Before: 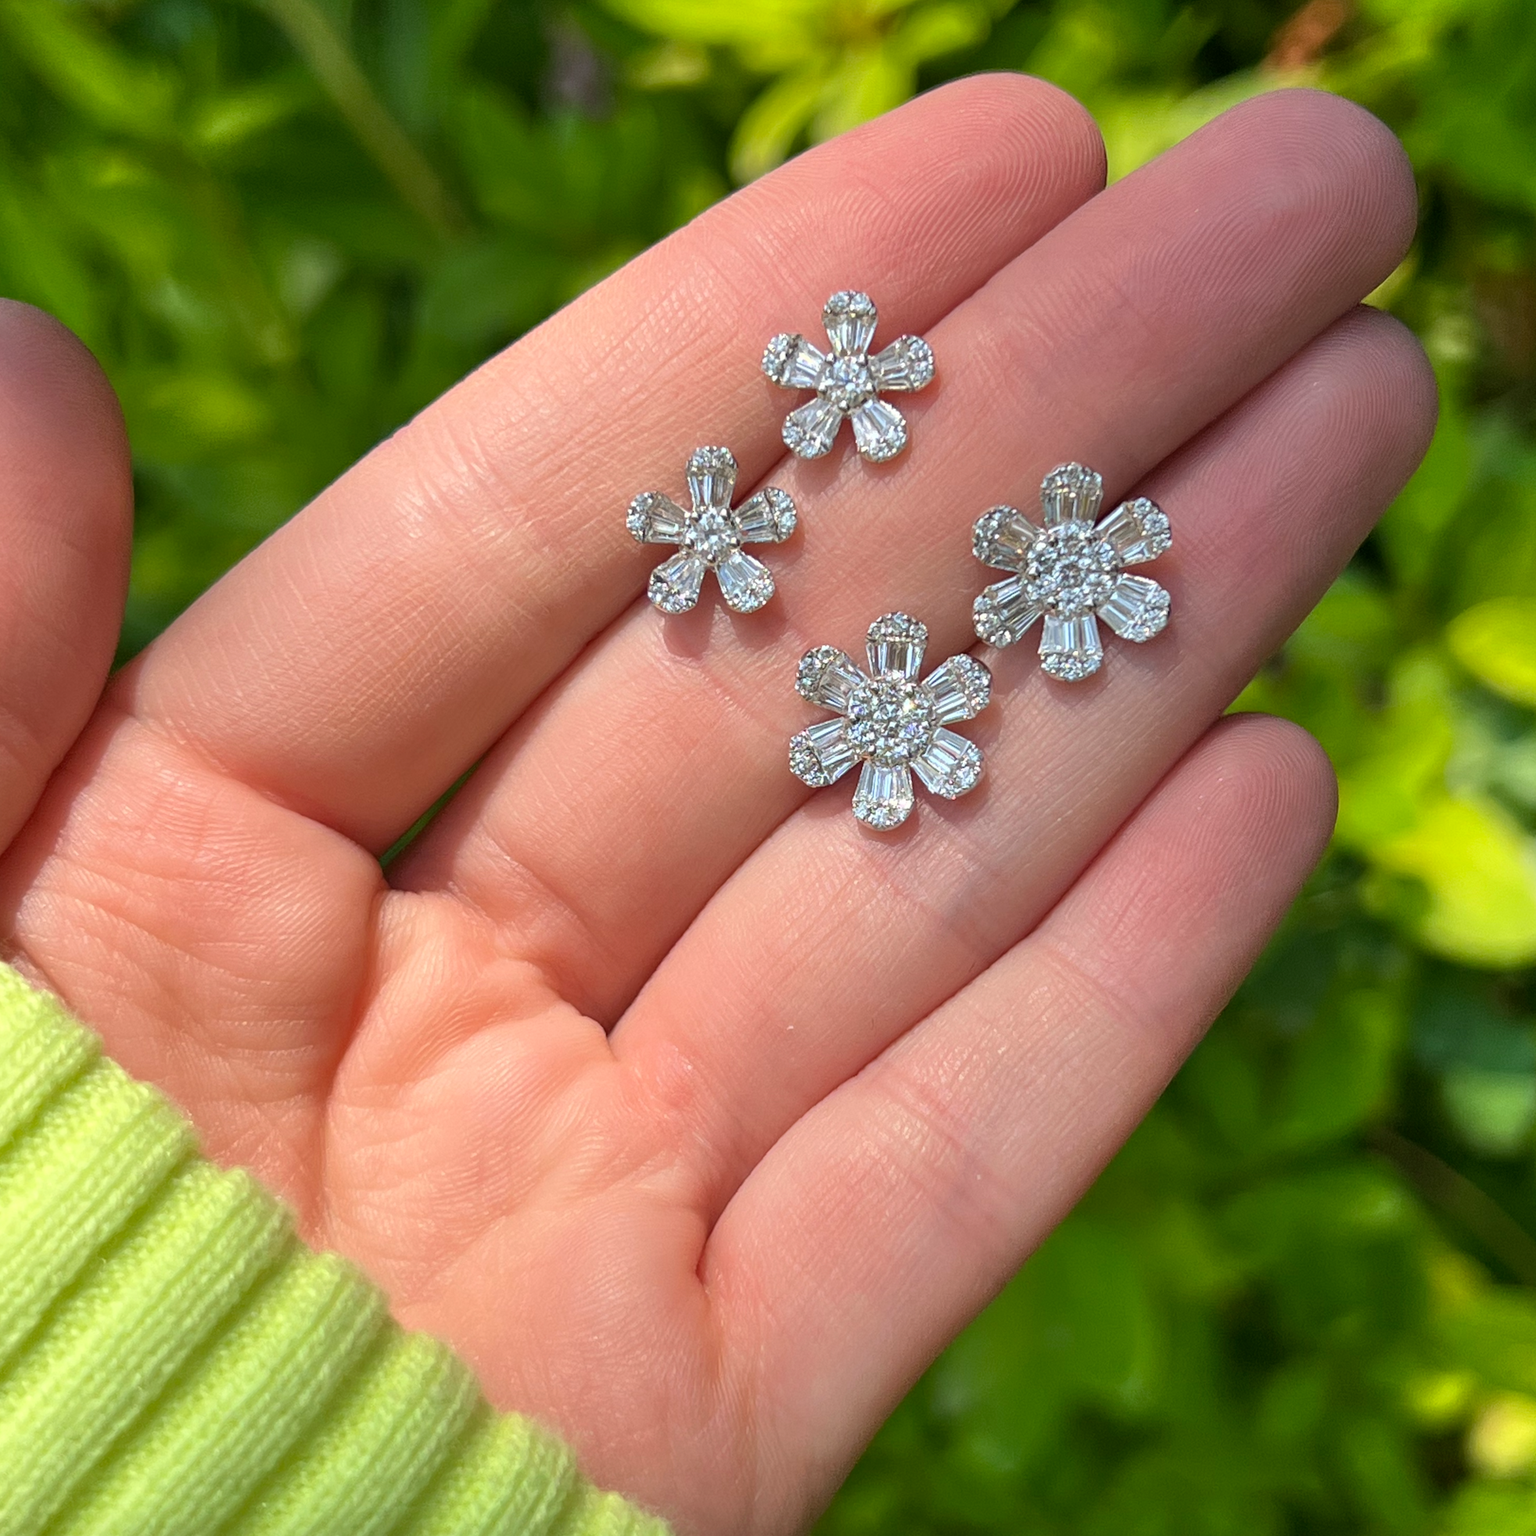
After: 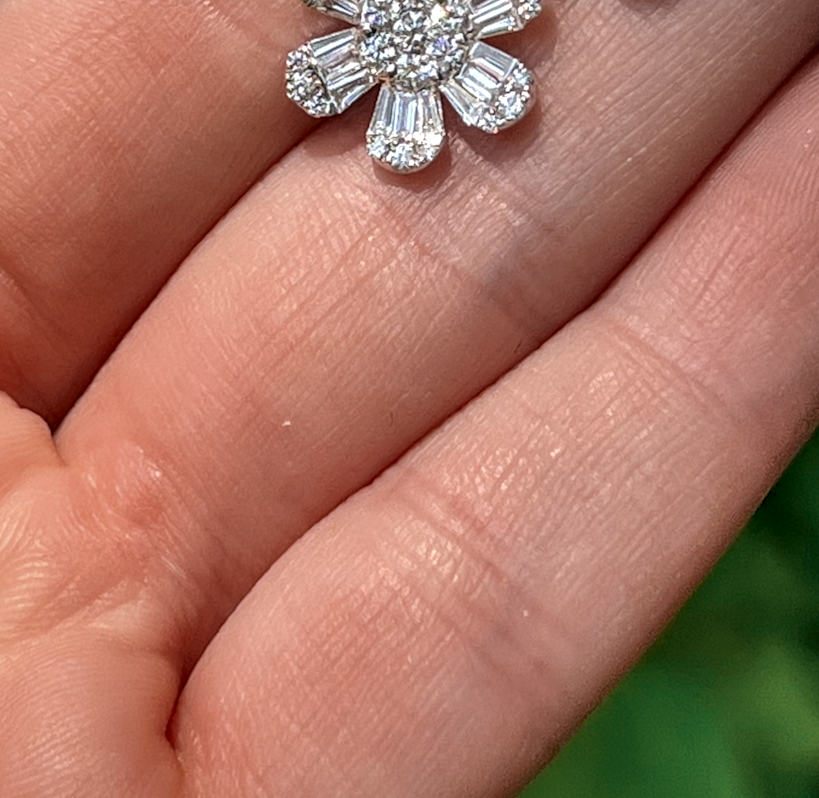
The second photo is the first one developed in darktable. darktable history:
local contrast: highlights 60%, shadows 60%, detail 160%
color balance: lift [0.998, 0.998, 1.001, 1.002], gamma [0.995, 1.025, 0.992, 0.975], gain [0.995, 1.02, 0.997, 0.98]
exposure: black level correction 0.001, compensate highlight preservation false
rotate and perspective: rotation 0.174°, lens shift (vertical) 0.013, lens shift (horizontal) 0.019, shear 0.001, automatic cropping original format, crop left 0.007, crop right 0.991, crop top 0.016, crop bottom 0.997
color zones: curves: ch0 [(0, 0.5) (0.125, 0.4) (0.25, 0.5) (0.375, 0.4) (0.5, 0.4) (0.625, 0.35) (0.75, 0.35) (0.875, 0.5)]; ch1 [(0, 0.35) (0.125, 0.45) (0.25, 0.35) (0.375, 0.35) (0.5, 0.35) (0.625, 0.35) (0.75, 0.45) (0.875, 0.35)]; ch2 [(0, 0.6) (0.125, 0.5) (0.25, 0.5) (0.375, 0.6) (0.5, 0.6) (0.625, 0.5) (0.75, 0.5) (0.875, 0.5)]
crop: left 37.221%, top 45.169%, right 20.63%, bottom 13.777%
